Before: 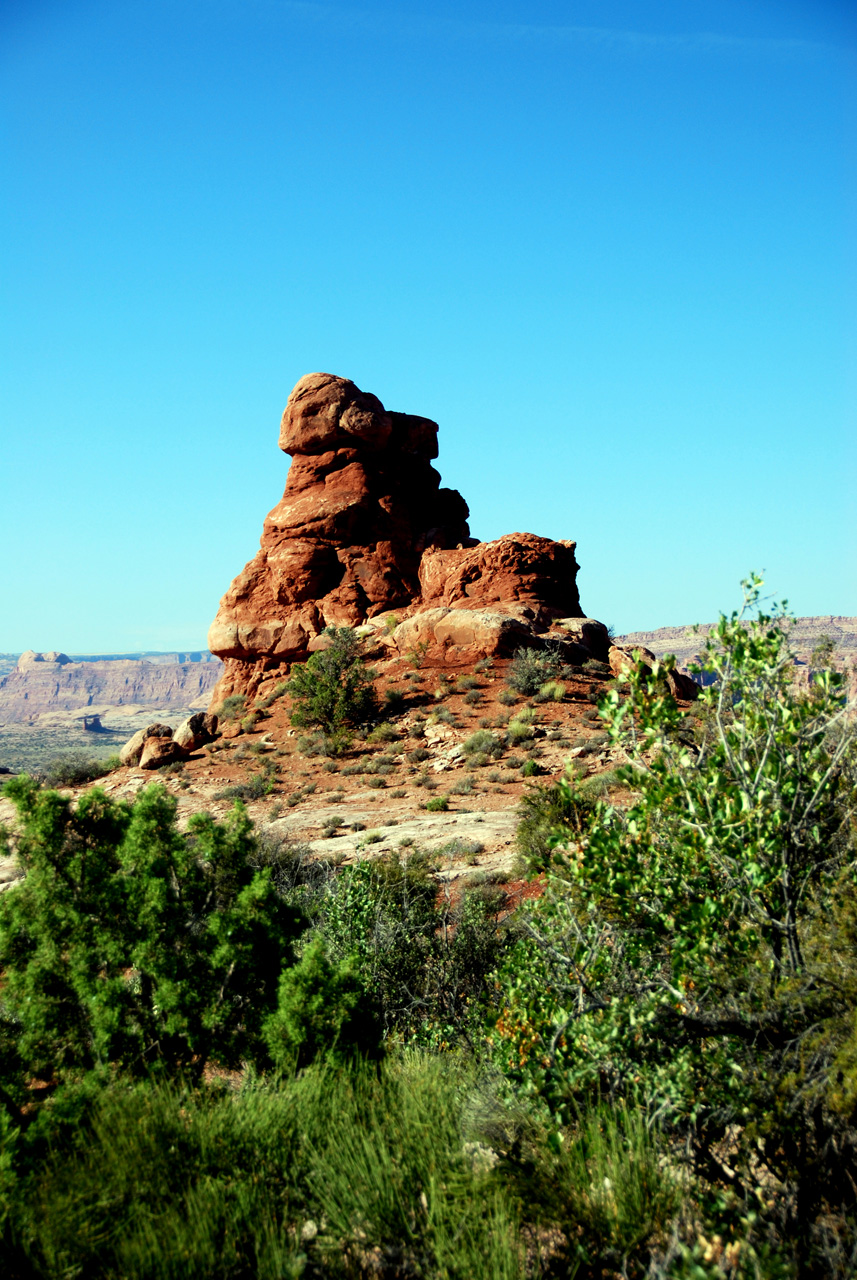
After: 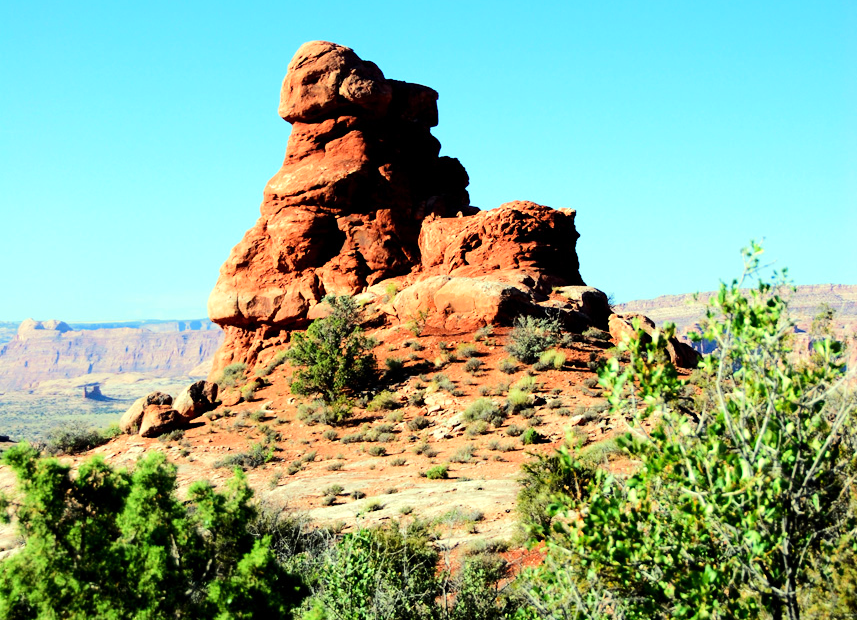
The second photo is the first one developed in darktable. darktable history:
tone equalizer: -7 EV 0.153 EV, -6 EV 0.596 EV, -5 EV 1.16 EV, -4 EV 1.36 EV, -3 EV 1.12 EV, -2 EV 0.6 EV, -1 EV 0.146 EV, edges refinement/feathering 500, mask exposure compensation -1.57 EV, preserve details no
crop and rotate: top 25.985%, bottom 25.511%
